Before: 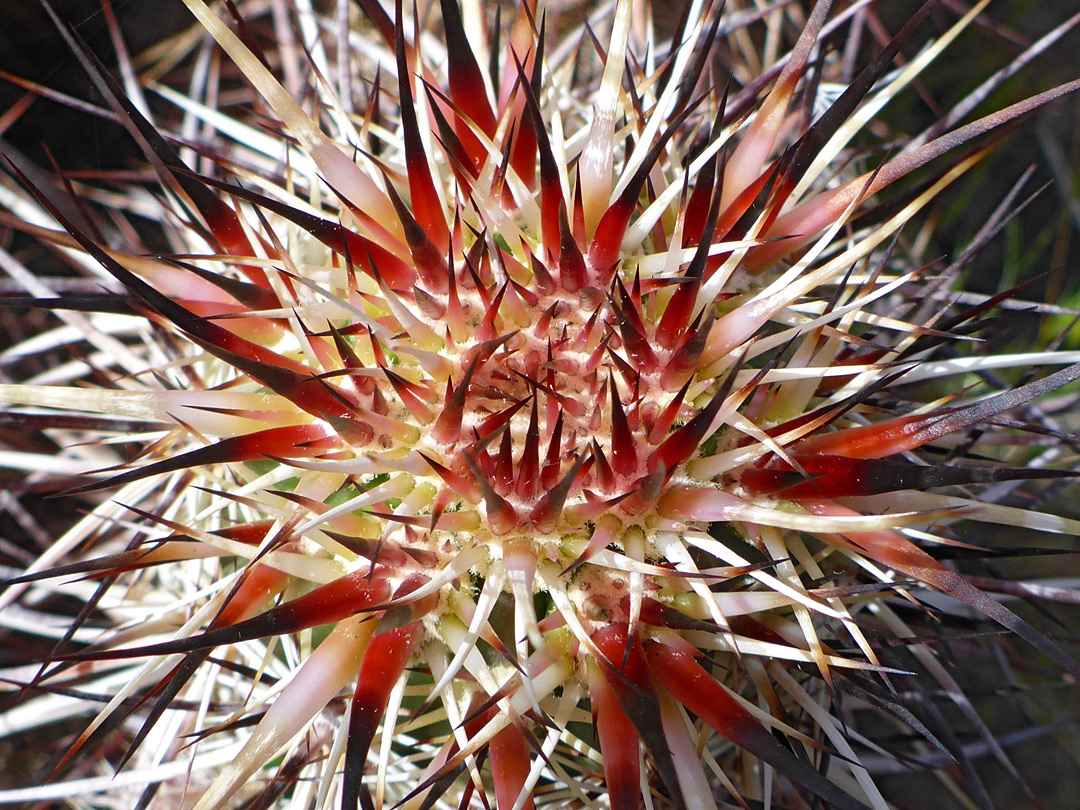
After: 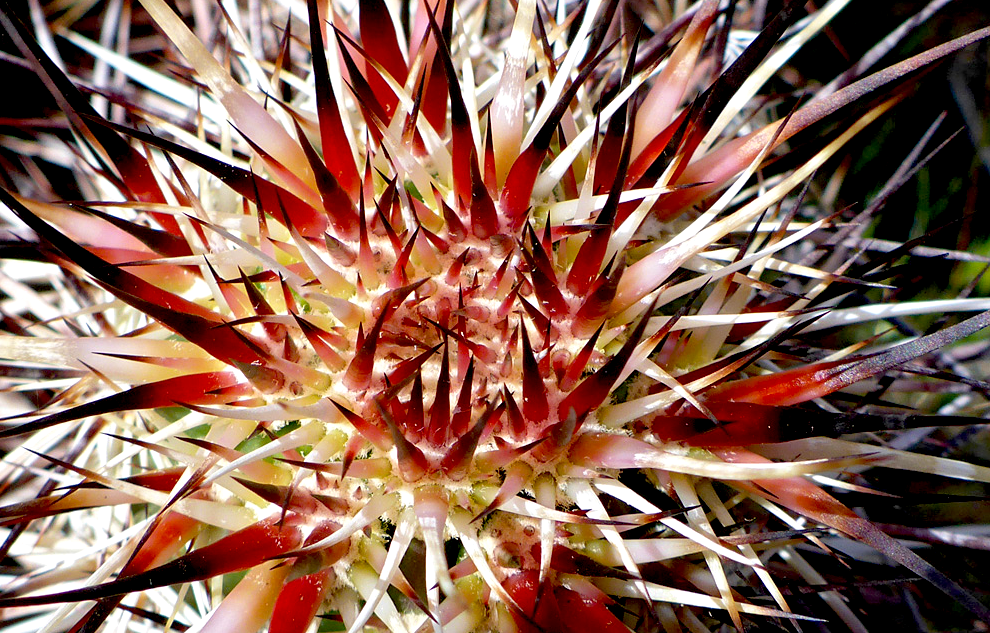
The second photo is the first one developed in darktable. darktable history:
crop: left 8.291%, top 6.566%, bottom 15.197%
exposure: black level correction 0.025, exposure 0.184 EV, compensate exposure bias true, compensate highlight preservation false
